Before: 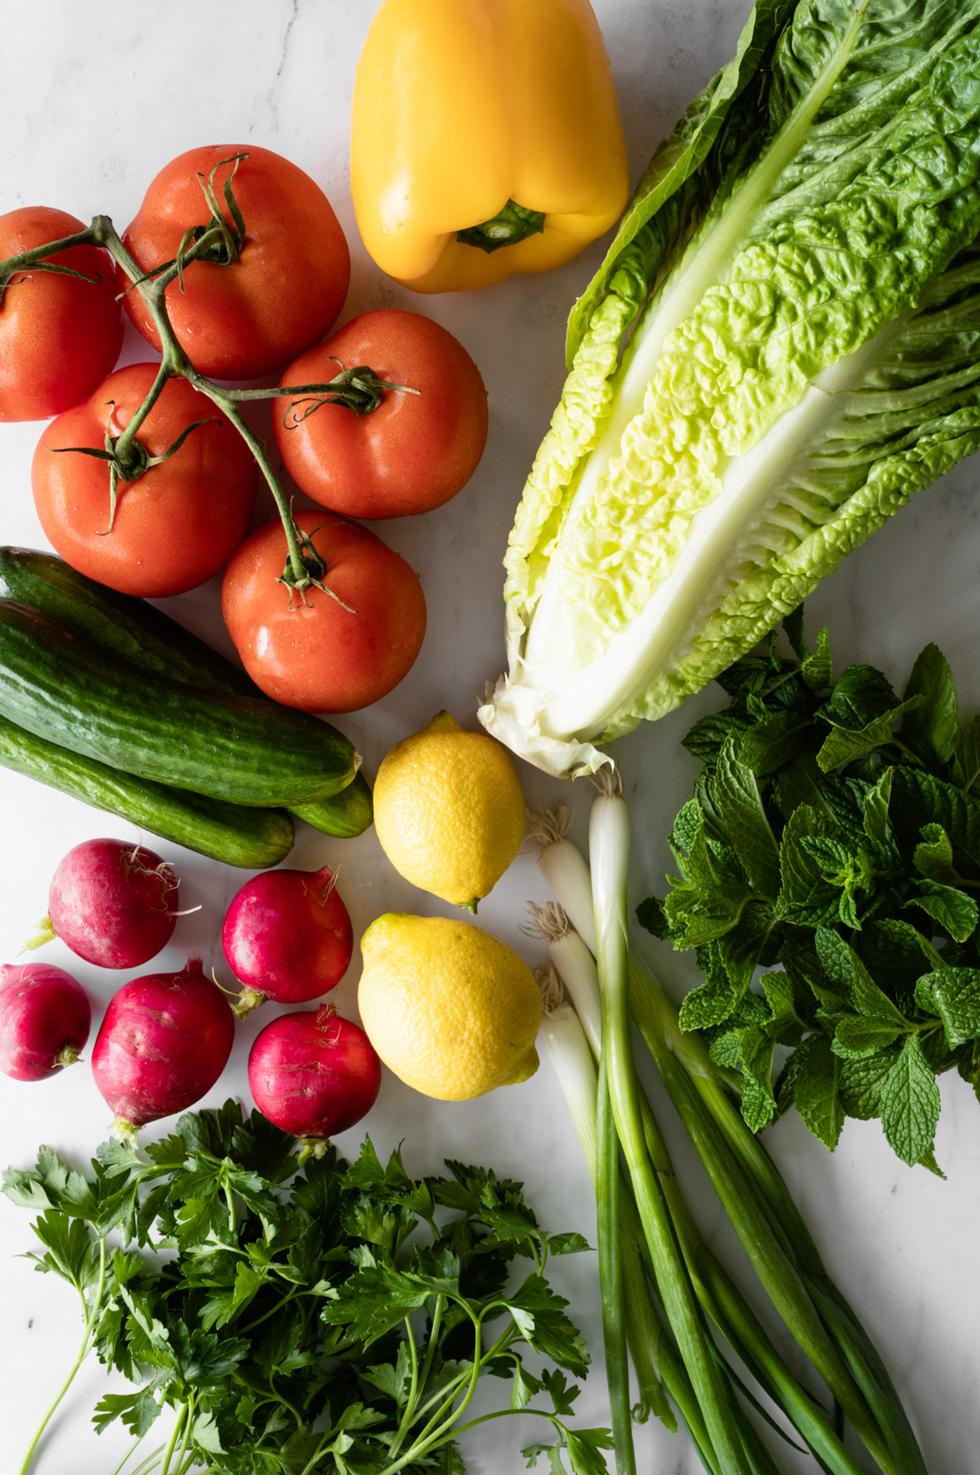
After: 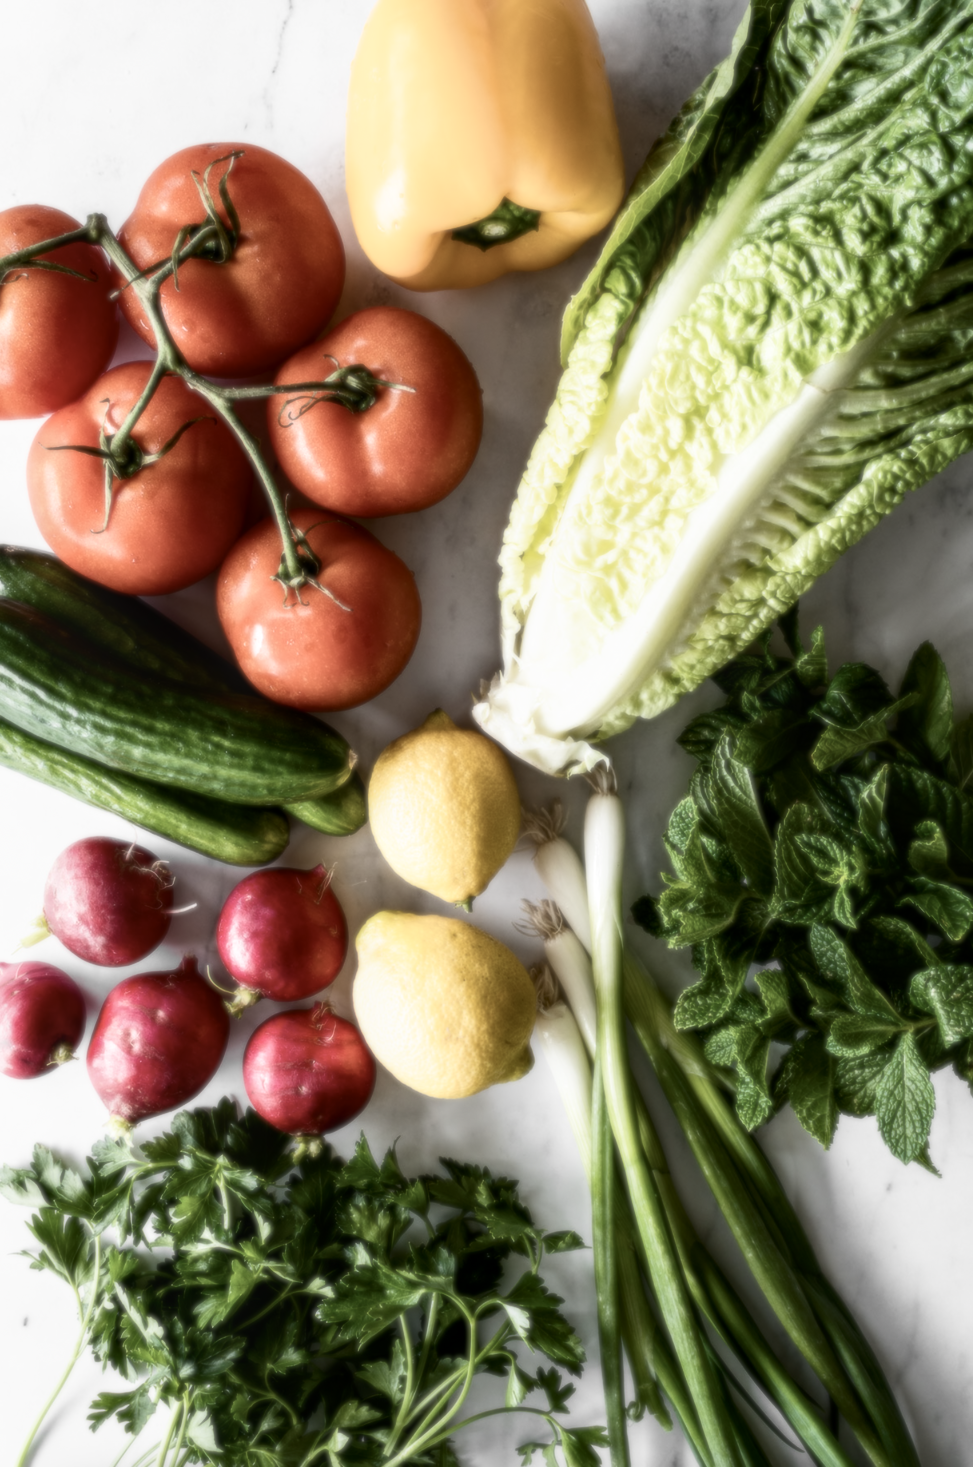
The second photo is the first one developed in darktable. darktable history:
local contrast: on, module defaults
contrast brightness saturation: contrast 0.25, saturation -0.31
crop and rotate: left 0.614%, top 0.179%, bottom 0.309%
soften: size 8.67%, mix 49%
